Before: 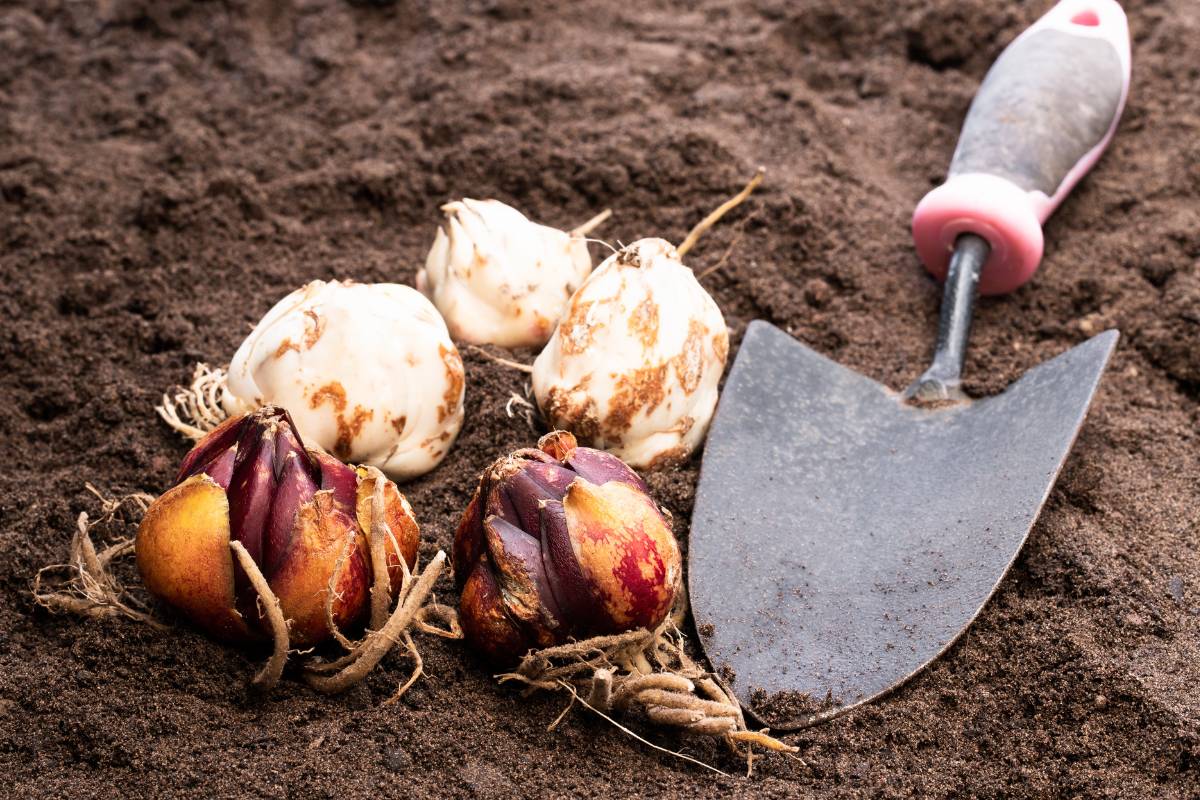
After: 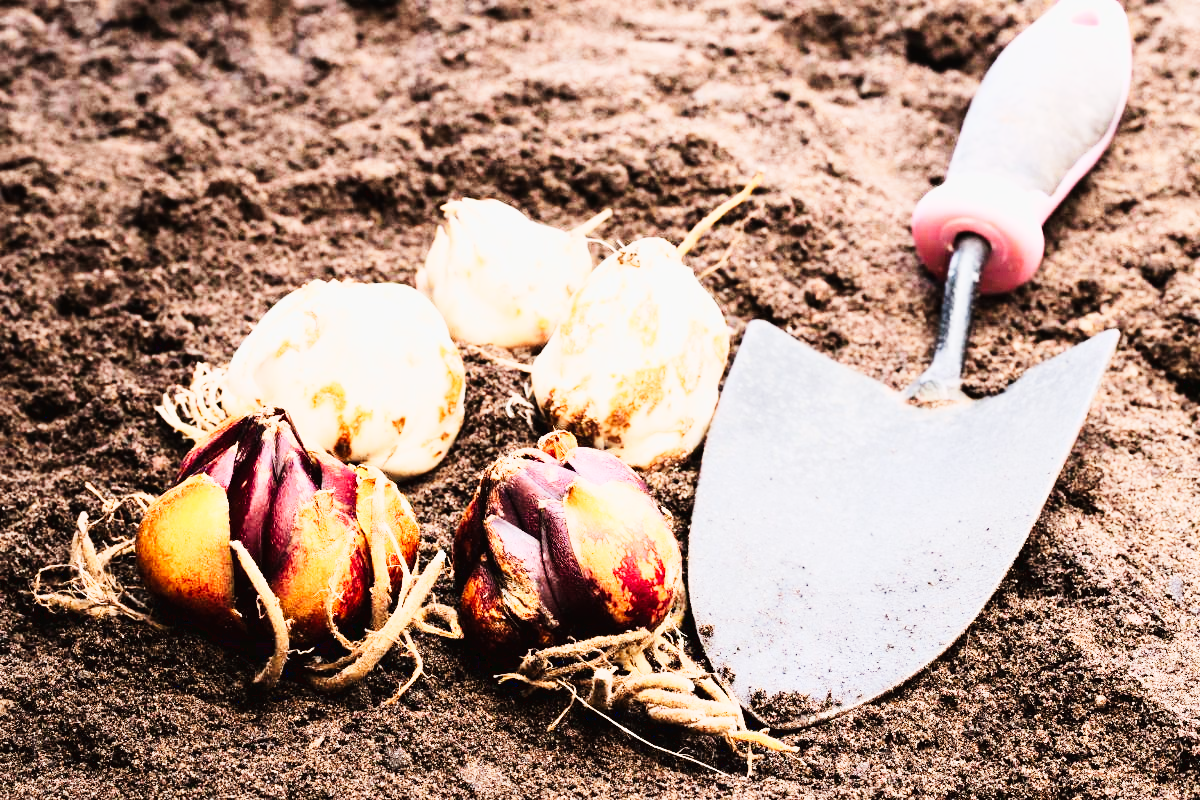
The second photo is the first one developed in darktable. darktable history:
base curve: curves: ch0 [(0, 0.003) (0.001, 0.002) (0.006, 0.004) (0.02, 0.022) (0.048, 0.086) (0.094, 0.234) (0.162, 0.431) (0.258, 0.629) (0.385, 0.8) (0.548, 0.918) (0.751, 0.988) (1, 1)]
tone curve: curves: ch0 [(0, 0.008) (0.107, 0.083) (0.283, 0.287) (0.429, 0.51) (0.607, 0.739) (0.789, 0.893) (0.998, 0.978)]; ch1 [(0, 0) (0.323, 0.339) (0.438, 0.427) (0.478, 0.484) (0.502, 0.502) (0.527, 0.525) (0.571, 0.579) (0.608, 0.629) (0.669, 0.704) (0.859, 0.899) (1, 1)]; ch2 [(0, 0) (0.33, 0.347) (0.421, 0.456) (0.473, 0.498) (0.502, 0.504) (0.522, 0.524) (0.549, 0.567) (0.593, 0.626) (0.676, 0.724) (1, 1)], preserve colors none
